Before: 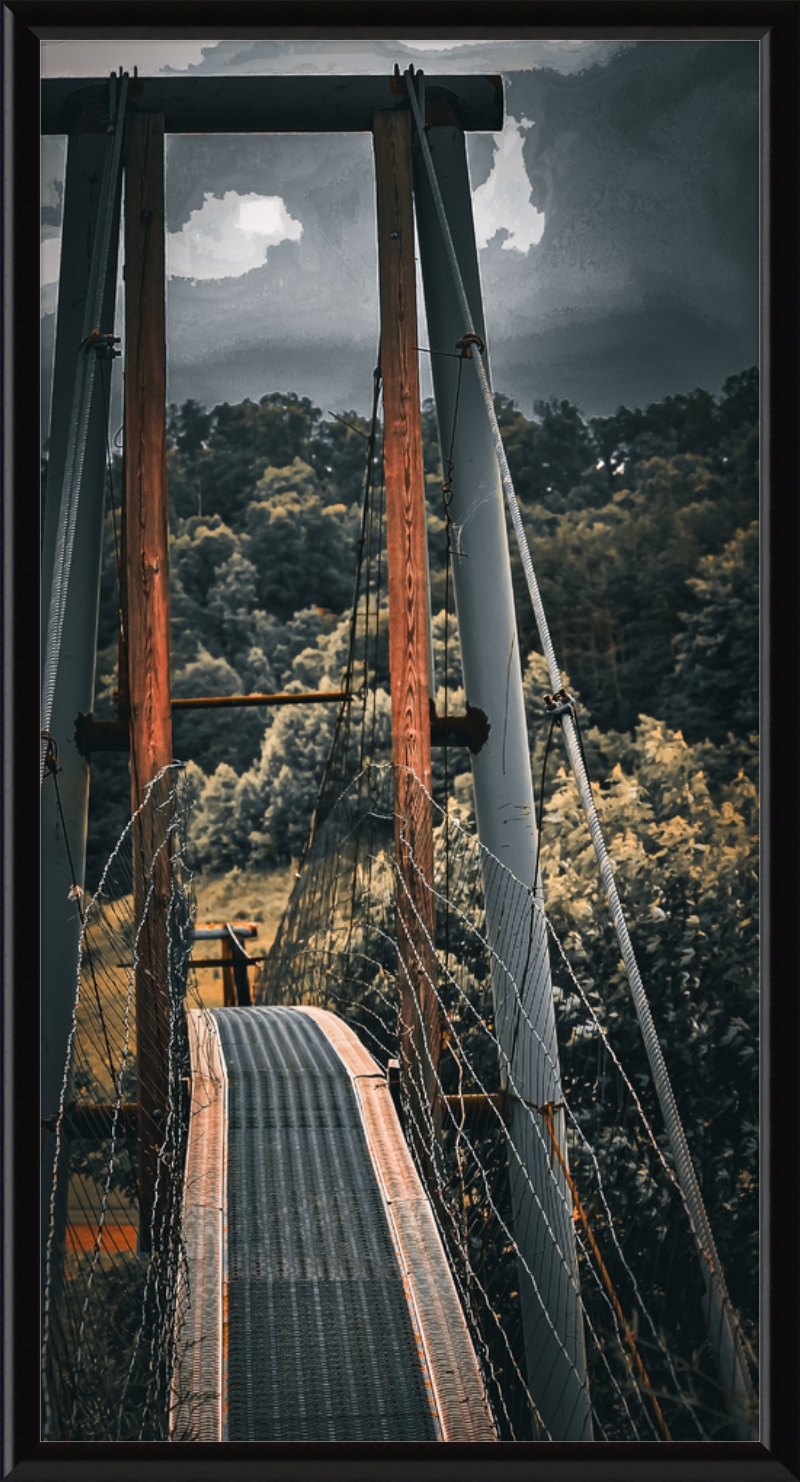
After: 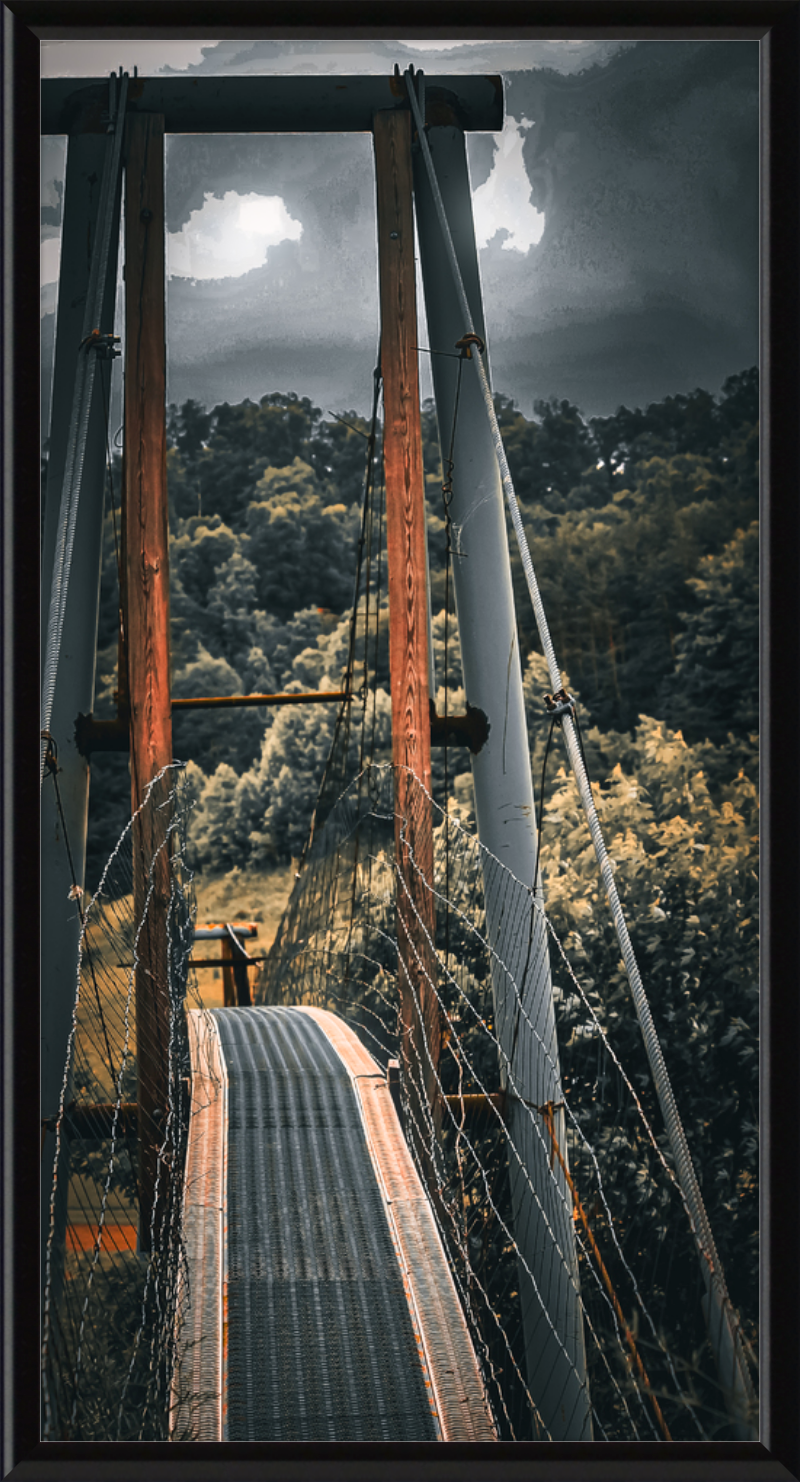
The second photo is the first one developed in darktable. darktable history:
bloom: size 5%, threshold 95%, strength 15%
tone equalizer: on, module defaults
tone curve: curves: ch0 [(0, 0) (0.003, 0.003) (0.011, 0.011) (0.025, 0.026) (0.044, 0.046) (0.069, 0.071) (0.1, 0.103) (0.136, 0.14) (0.177, 0.183) (0.224, 0.231) (0.277, 0.286) (0.335, 0.346) (0.399, 0.412) (0.468, 0.483) (0.543, 0.56) (0.623, 0.643) (0.709, 0.732) (0.801, 0.826) (0.898, 0.917) (1, 1)], preserve colors none
